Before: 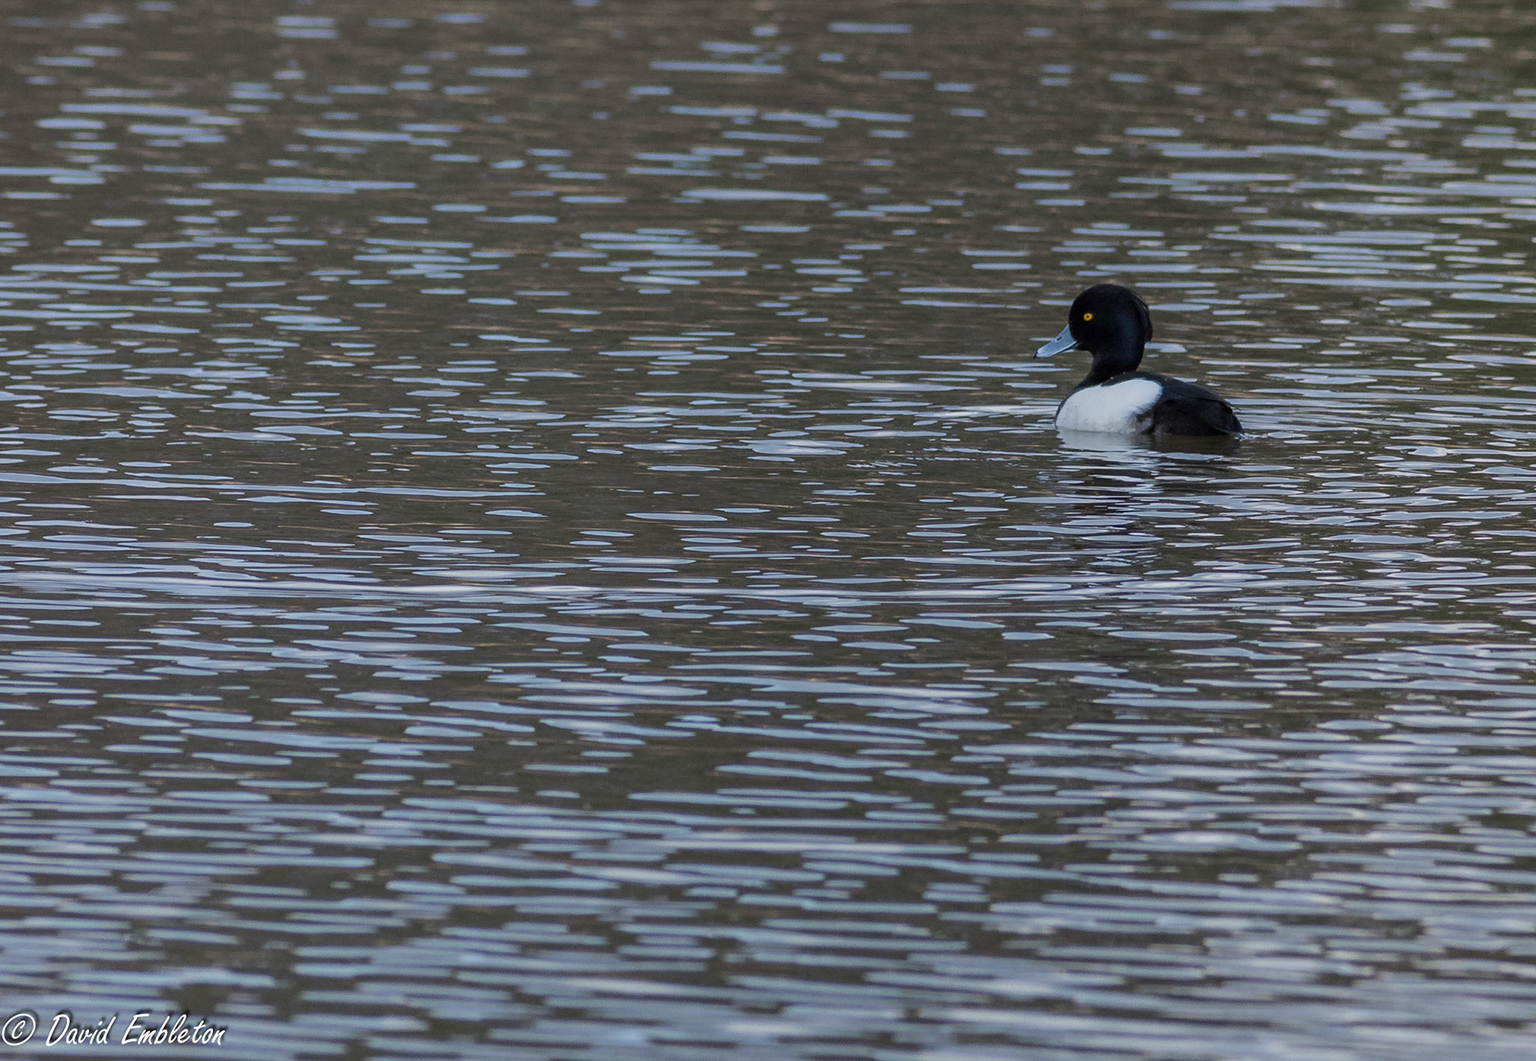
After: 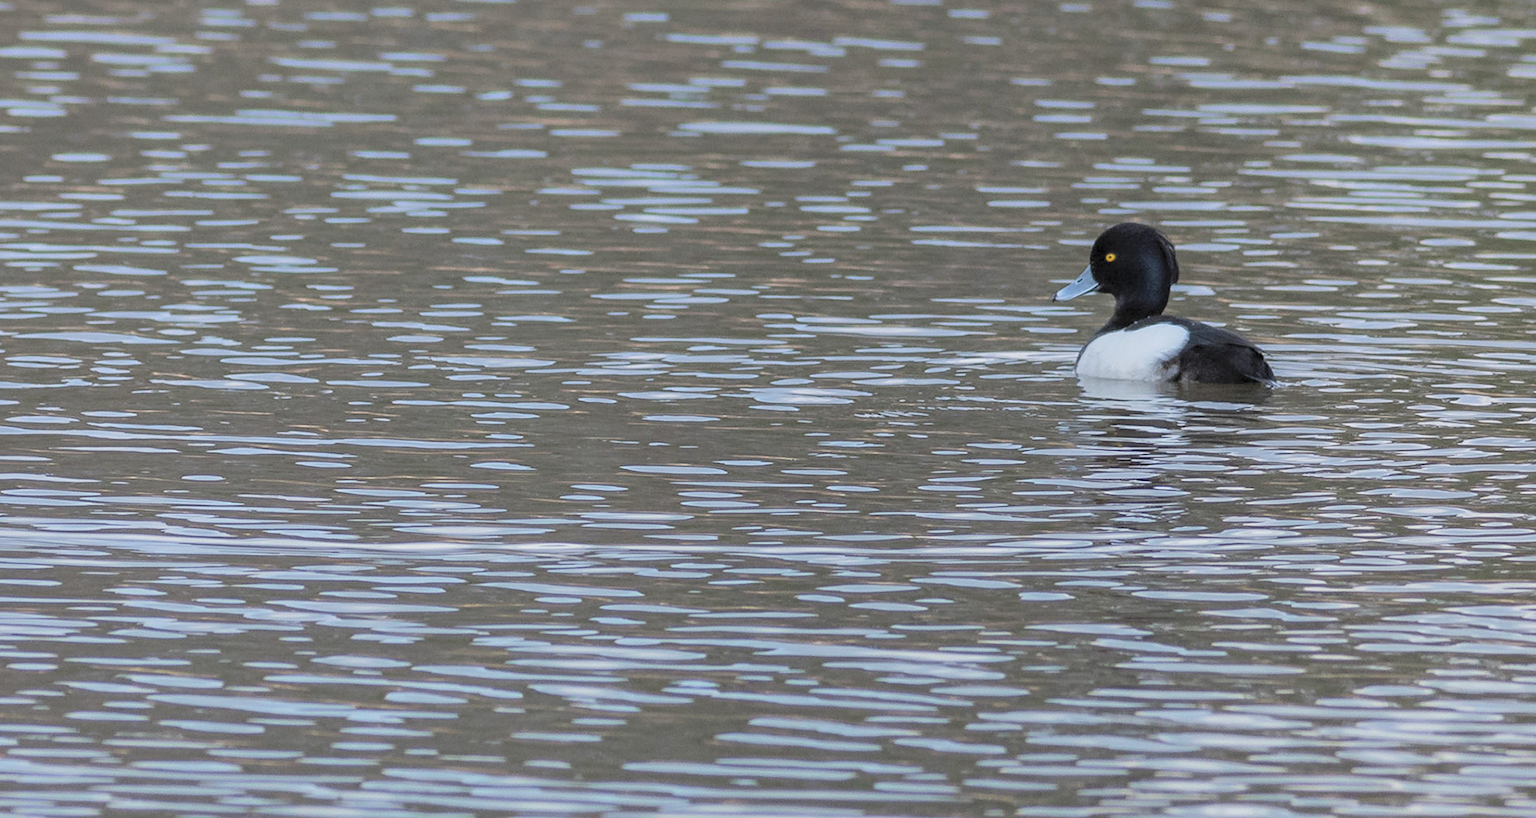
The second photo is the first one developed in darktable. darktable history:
contrast brightness saturation: brightness 0.28
crop: left 2.762%, top 7.042%, right 3.068%, bottom 20.185%
